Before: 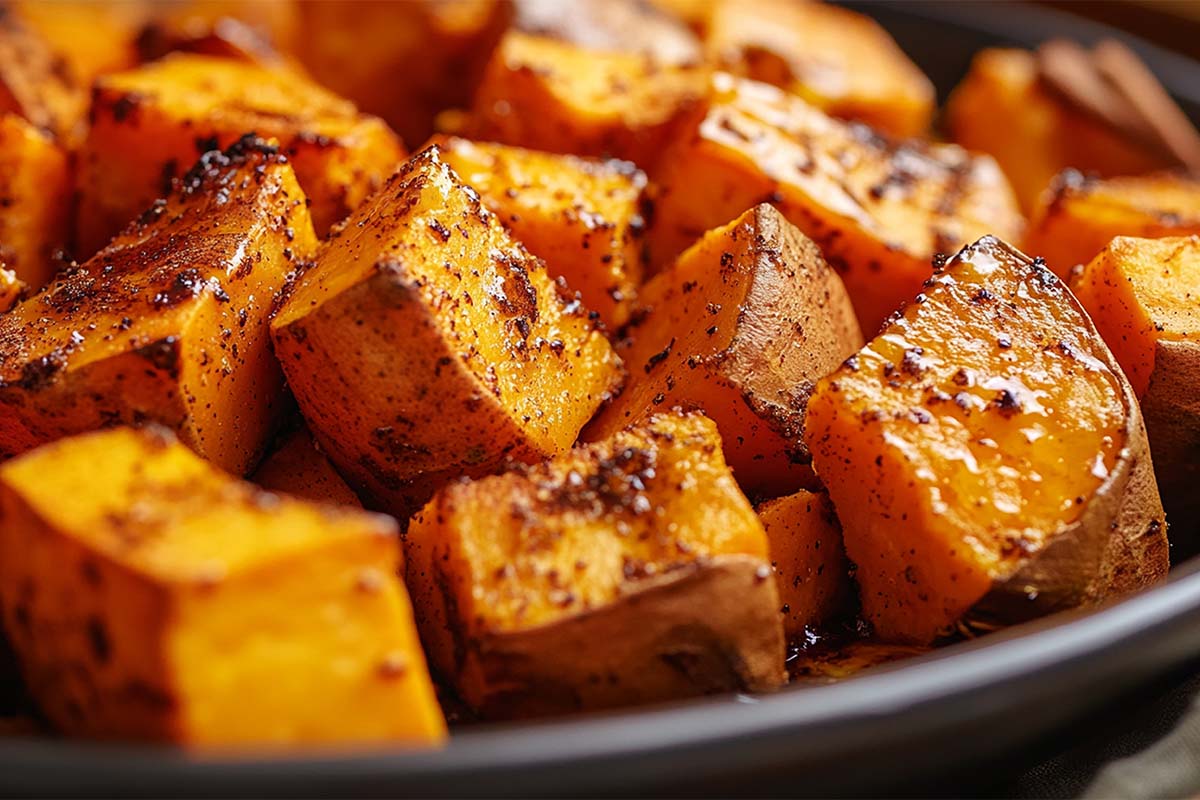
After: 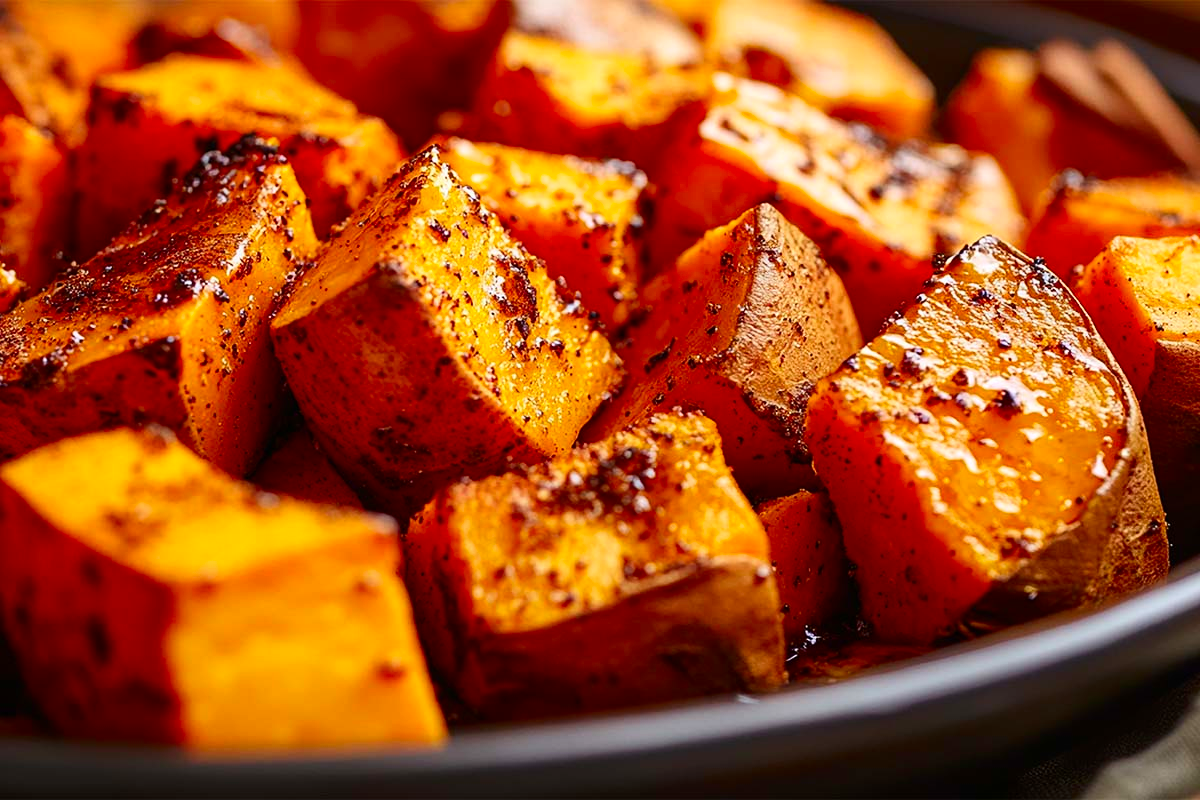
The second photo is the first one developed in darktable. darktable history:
contrast brightness saturation: contrast 0.171, saturation 0.296
